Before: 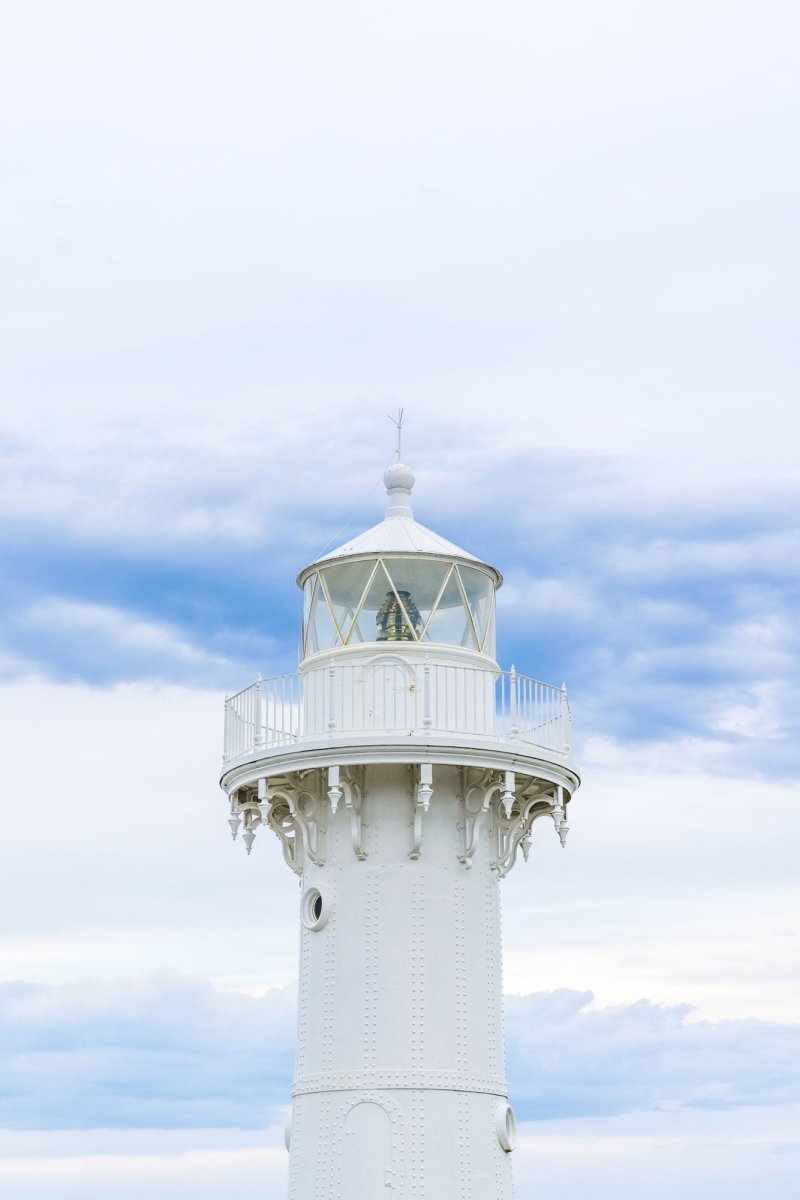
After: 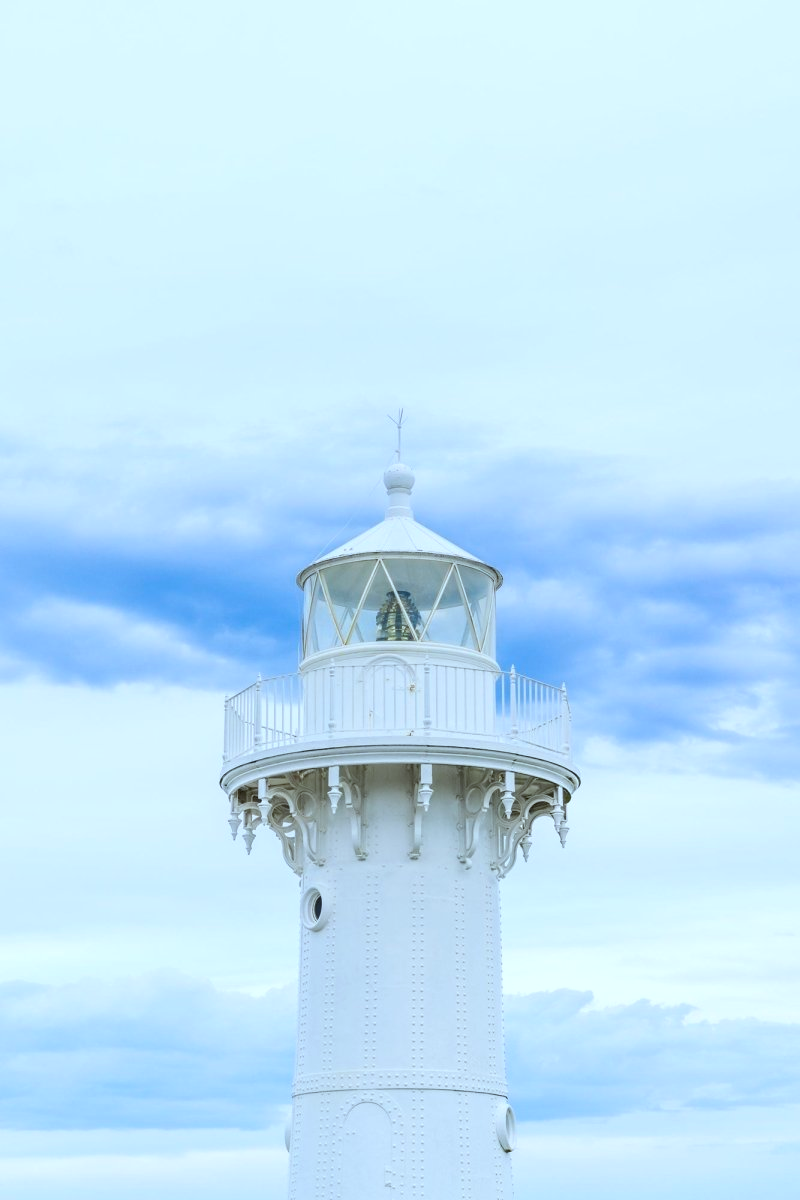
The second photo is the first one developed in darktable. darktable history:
color calibration: illuminant F (fluorescent), F source F9 (Cool White Deluxe 4150 K) – high CRI, x 0.374, y 0.373, temperature 4161.45 K, gamut compression 0.981
